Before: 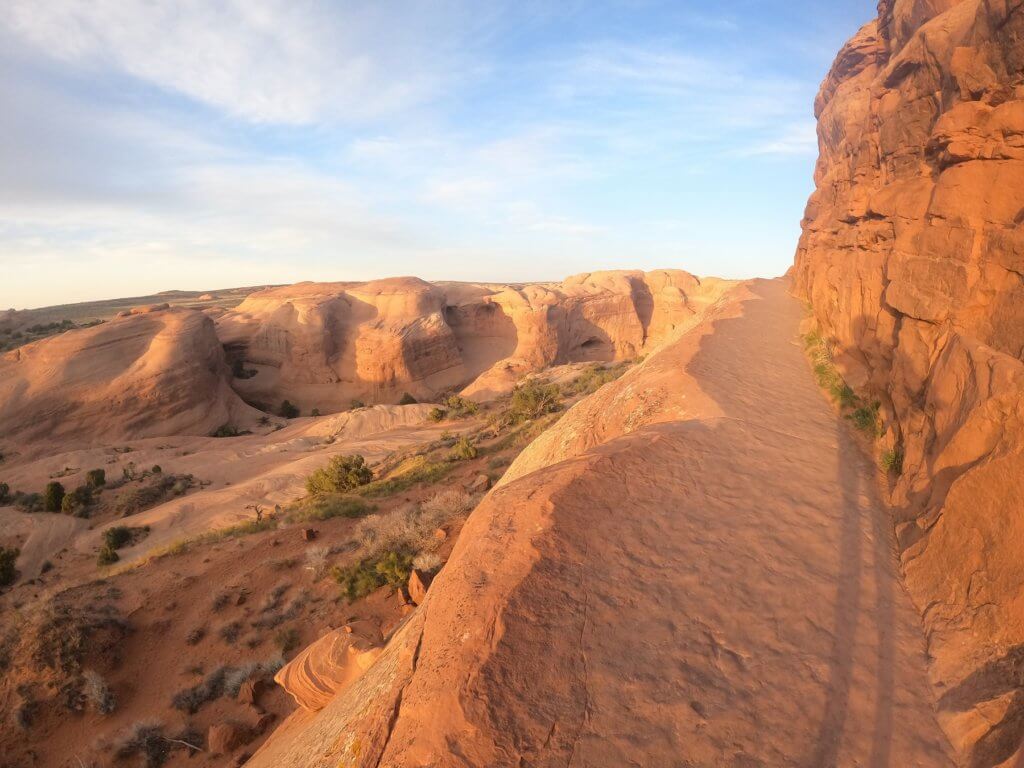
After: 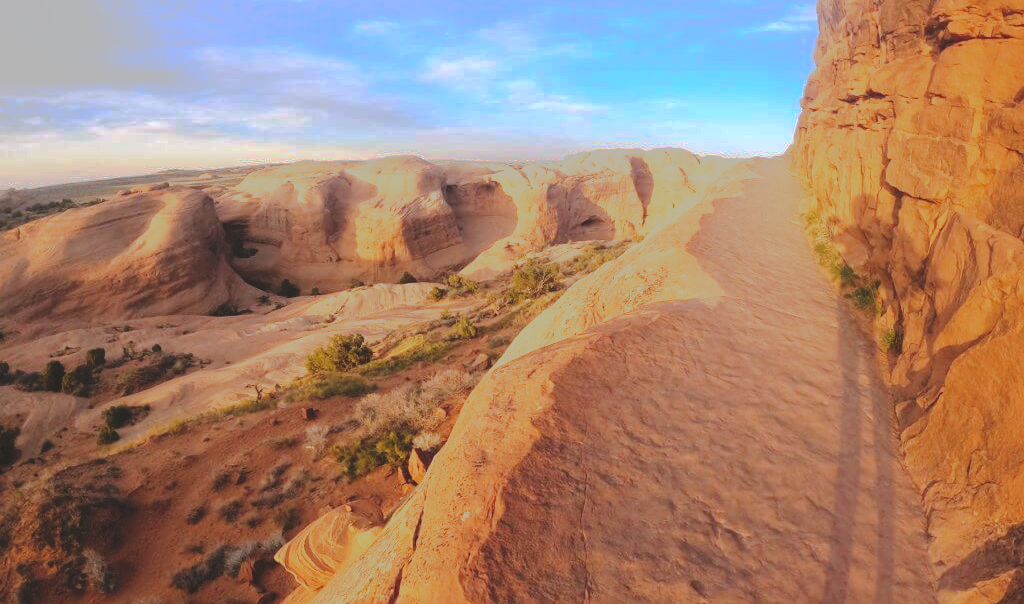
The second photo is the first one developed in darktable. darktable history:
crop and rotate: top 15.774%, bottom 5.506%
white balance: red 0.984, blue 1.059
tone curve: curves: ch0 [(0, 0) (0.003, 0.118) (0.011, 0.118) (0.025, 0.122) (0.044, 0.131) (0.069, 0.142) (0.1, 0.155) (0.136, 0.168) (0.177, 0.183) (0.224, 0.216) (0.277, 0.265) (0.335, 0.337) (0.399, 0.415) (0.468, 0.506) (0.543, 0.586) (0.623, 0.665) (0.709, 0.716) (0.801, 0.737) (0.898, 0.744) (1, 1)], preserve colors none
